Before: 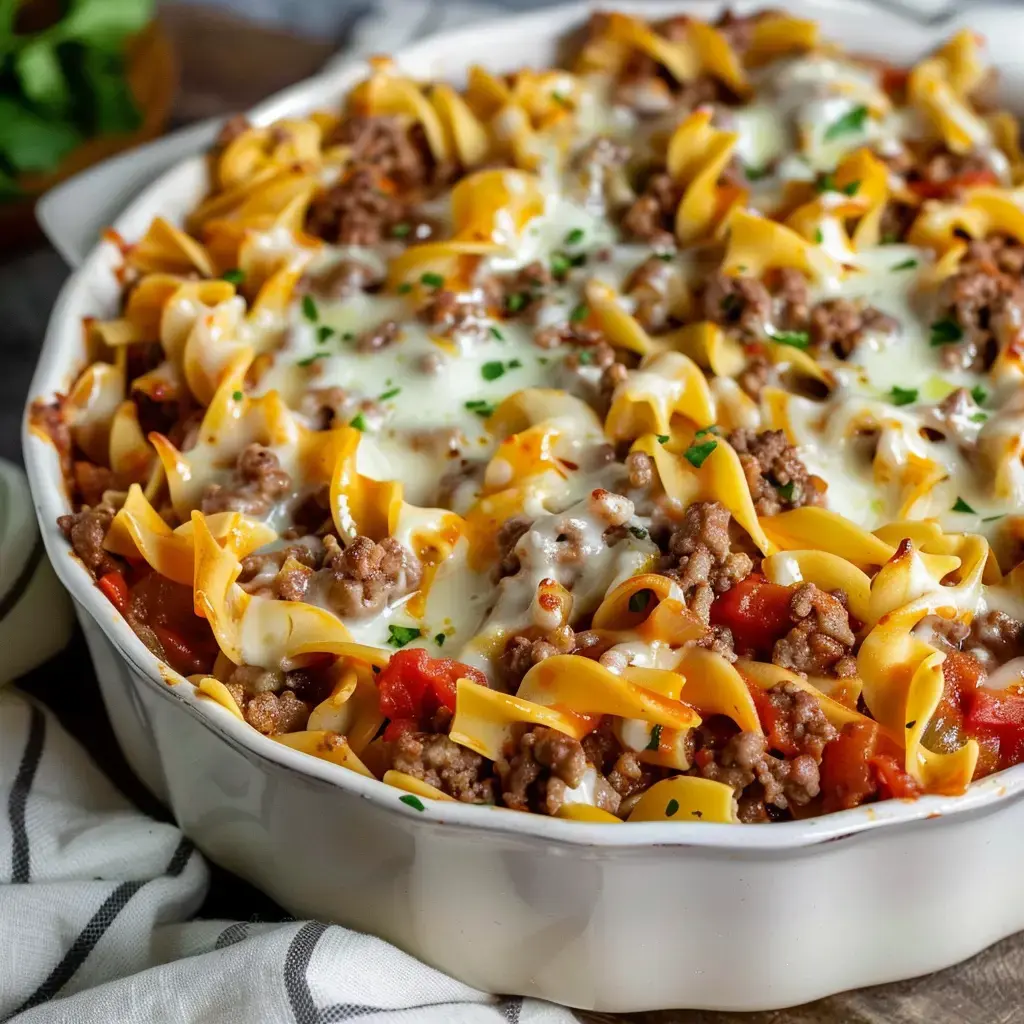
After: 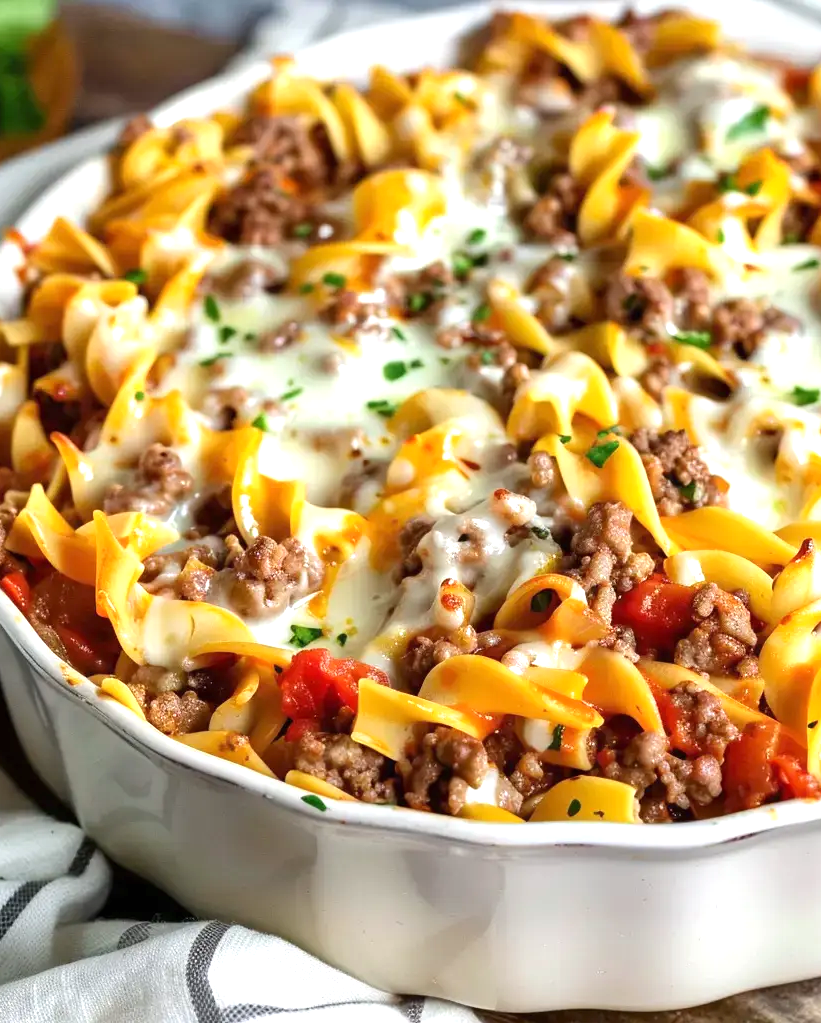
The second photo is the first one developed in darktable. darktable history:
exposure: black level correction 0, exposure 0.7 EV, compensate exposure bias true, compensate highlight preservation false
crop and rotate: left 9.597%, right 10.195%
